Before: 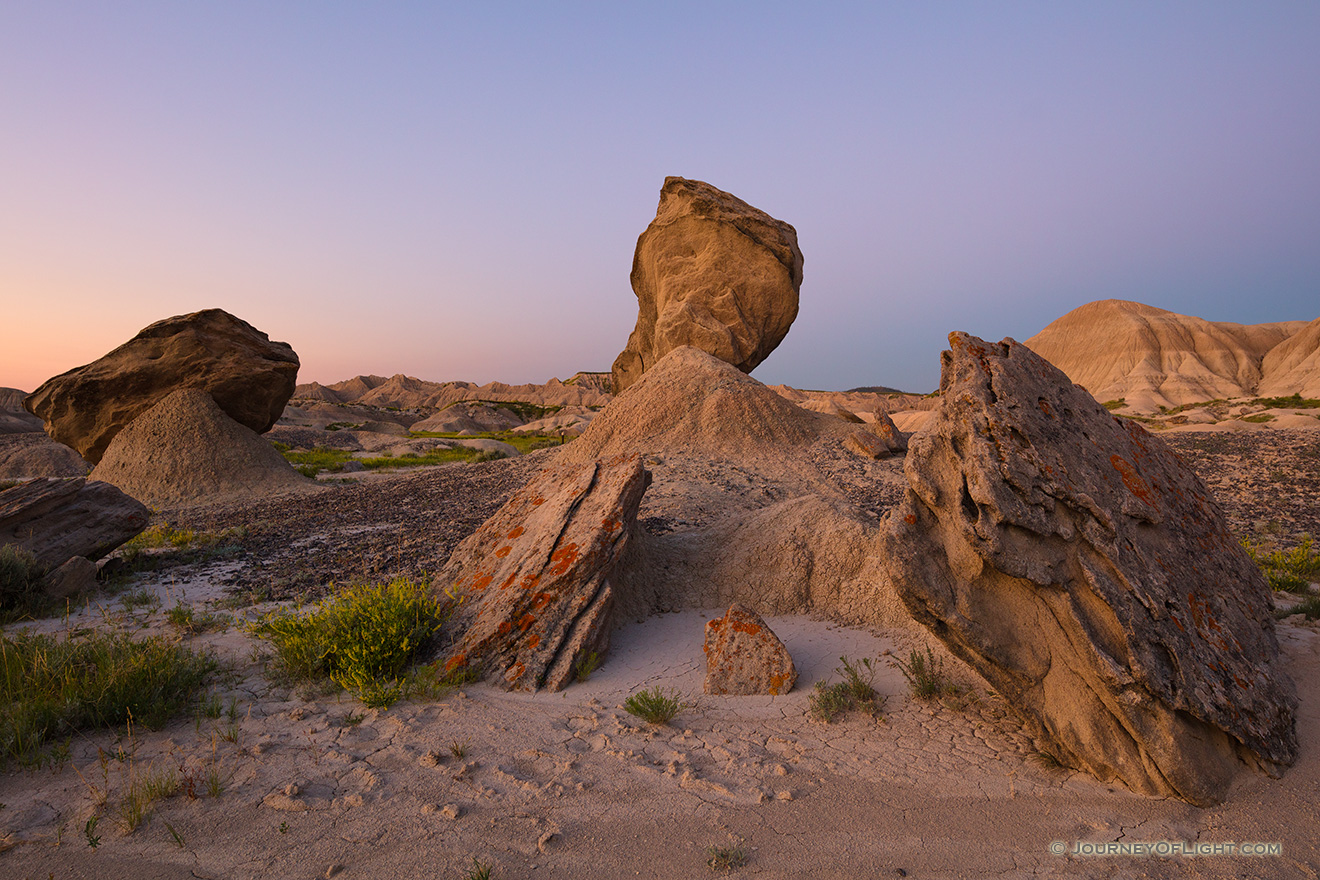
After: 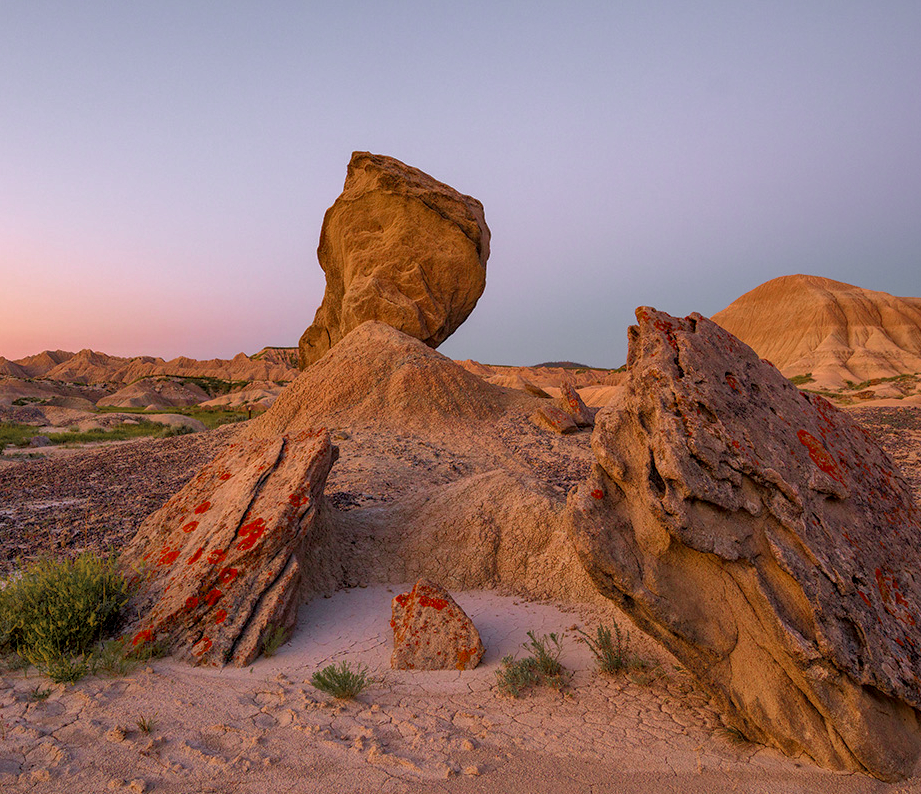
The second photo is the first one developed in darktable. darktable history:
crop and rotate: left 23.744%, top 2.908%, right 6.474%, bottom 6.758%
tone equalizer: -8 EV 0.255 EV, -7 EV 0.377 EV, -6 EV 0.441 EV, -5 EV 0.279 EV, -3 EV -0.258 EV, -2 EV -0.425 EV, -1 EV -0.437 EV, +0 EV -0.238 EV, edges refinement/feathering 500, mask exposure compensation -1.57 EV, preserve details no
exposure: exposure 0.6 EV, compensate exposure bias true, compensate highlight preservation false
local contrast: highlights 62%, detail 143%, midtone range 0.421
color zones: curves: ch0 [(0, 0.48) (0.209, 0.398) (0.305, 0.332) (0.429, 0.493) (0.571, 0.5) (0.714, 0.5) (0.857, 0.5) (1, 0.48)]; ch1 [(0, 0.736) (0.143, 0.625) (0.225, 0.371) (0.429, 0.256) (0.571, 0.241) (0.714, 0.213) (0.857, 0.48) (1, 0.736)]; ch2 [(0, 0.448) (0.143, 0.498) (0.286, 0.5) (0.429, 0.5) (0.571, 0.5) (0.714, 0.5) (0.857, 0.5) (1, 0.448)]
